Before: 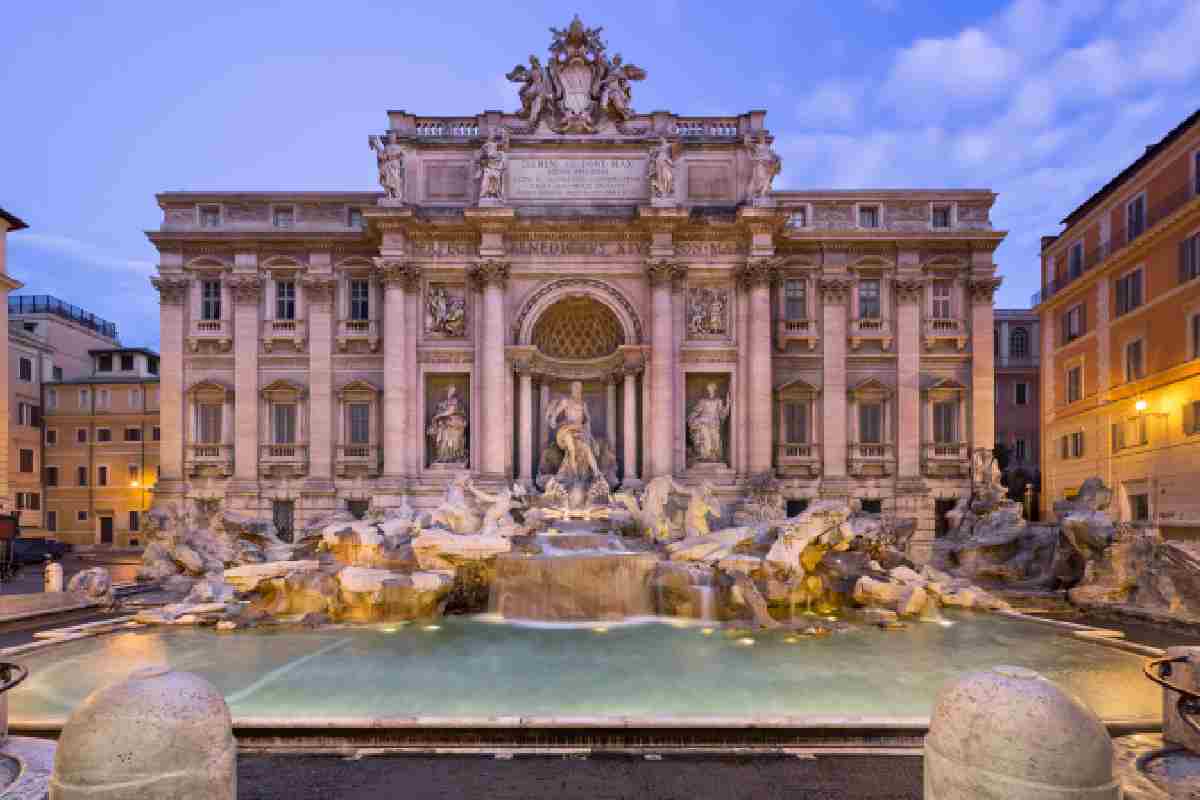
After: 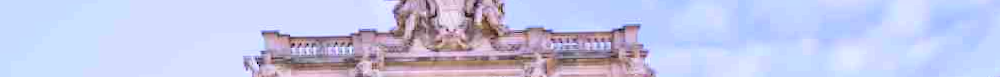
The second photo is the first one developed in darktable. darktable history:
crop and rotate: left 9.644%, top 9.491%, right 6.021%, bottom 80.509%
rotate and perspective: rotation -1°, crop left 0.011, crop right 0.989, crop top 0.025, crop bottom 0.975
global tonemap: drago (0.7, 100)
